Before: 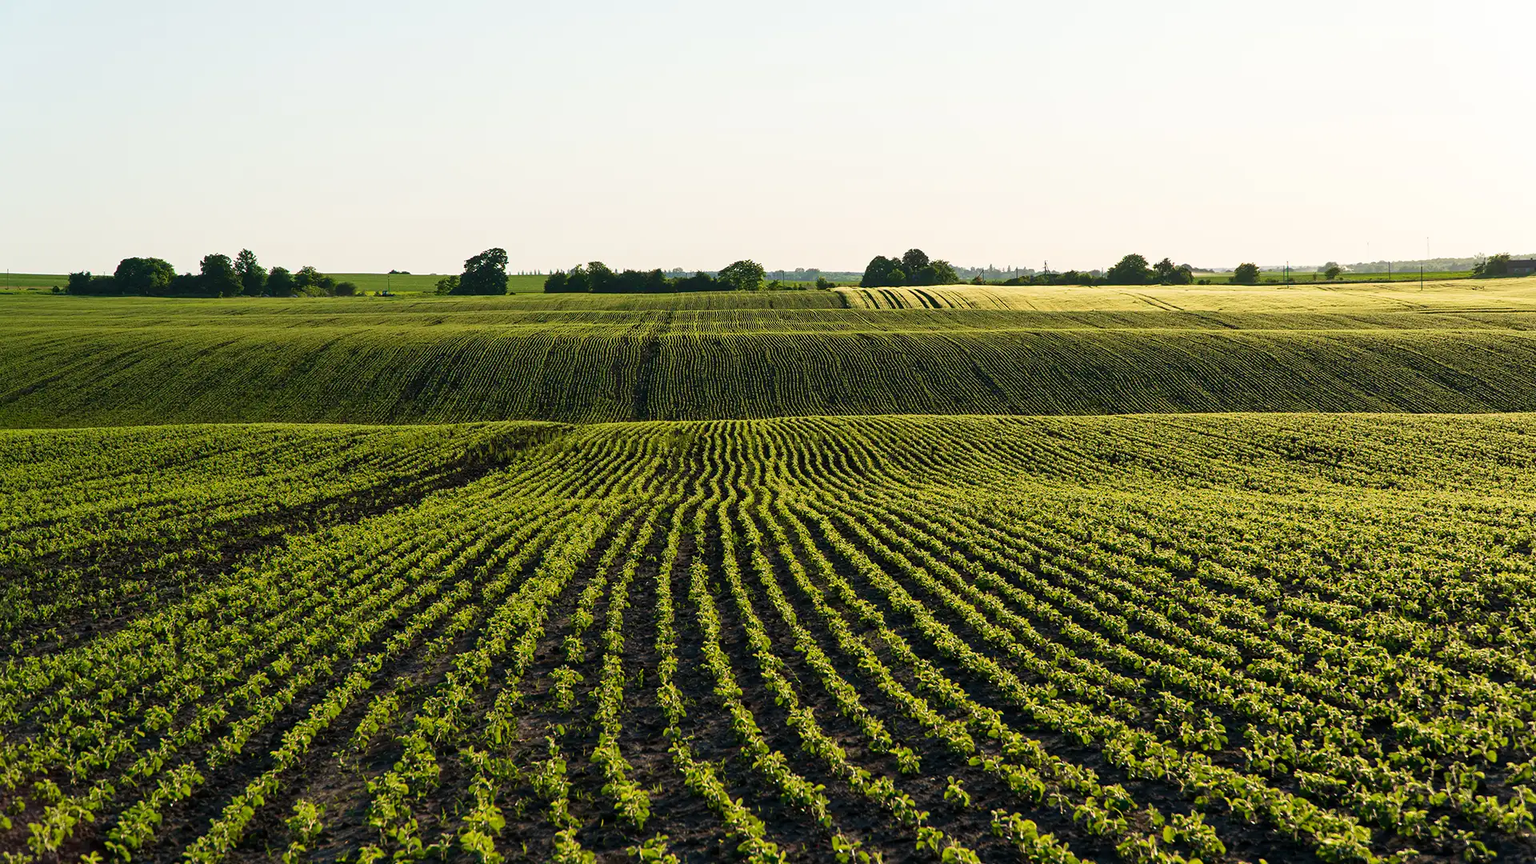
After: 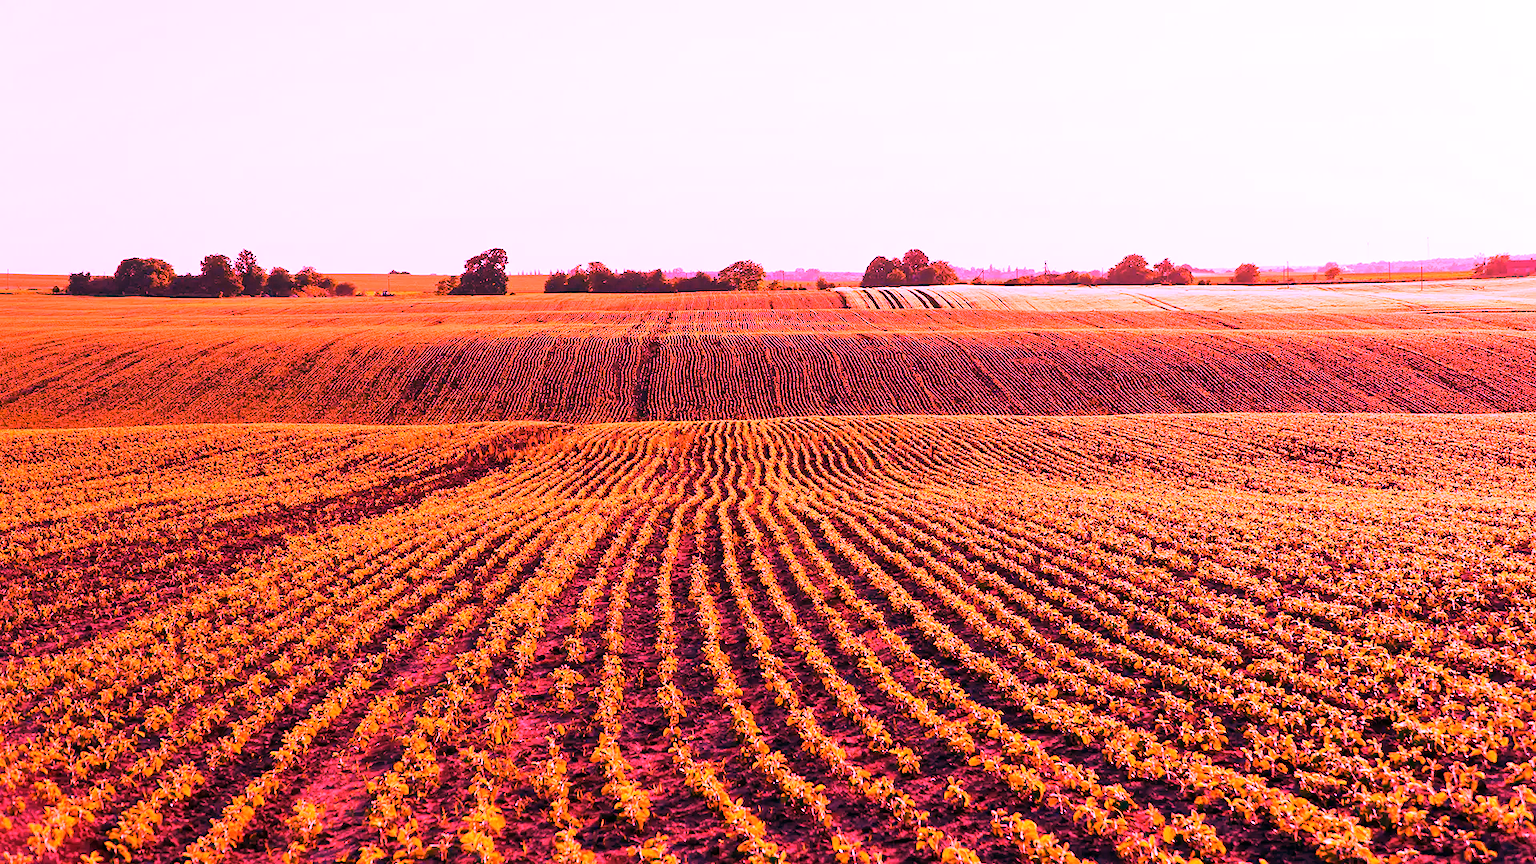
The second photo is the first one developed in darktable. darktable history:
tone equalizer: on, module defaults
white balance: red 4.26, blue 1.802
